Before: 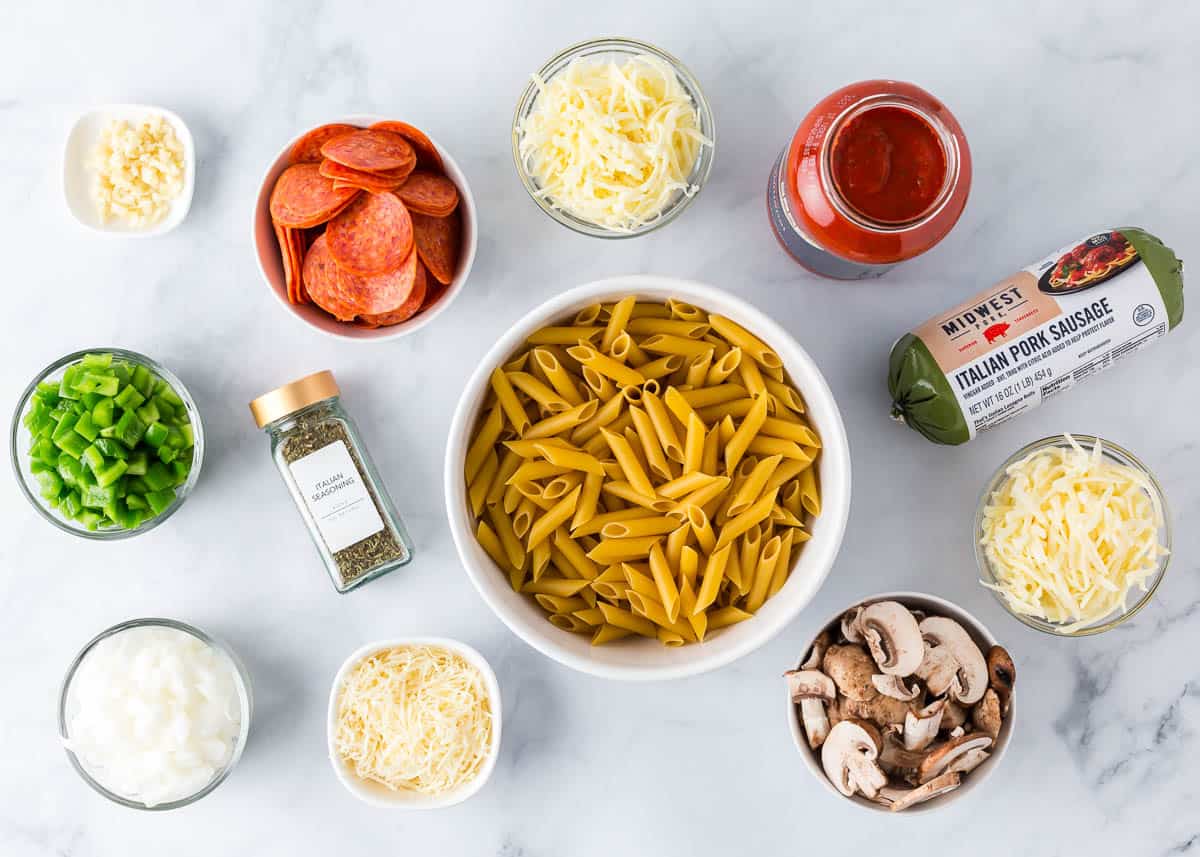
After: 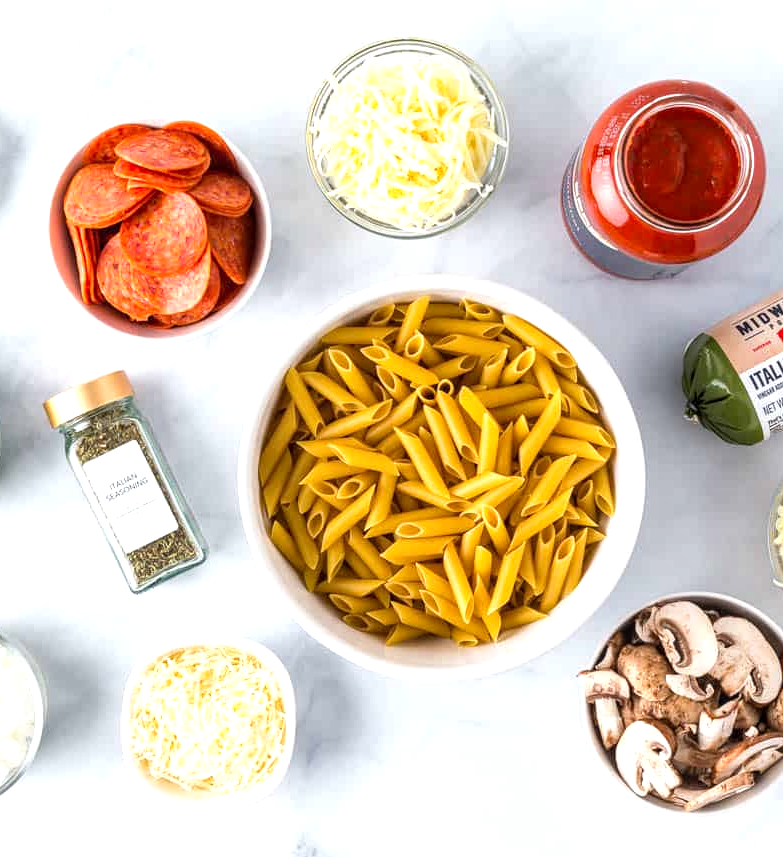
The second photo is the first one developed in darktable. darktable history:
local contrast: on, module defaults
exposure: black level correction 0.001, exposure 0.499 EV, compensate highlight preservation false
crop: left 17.21%, right 16.945%
